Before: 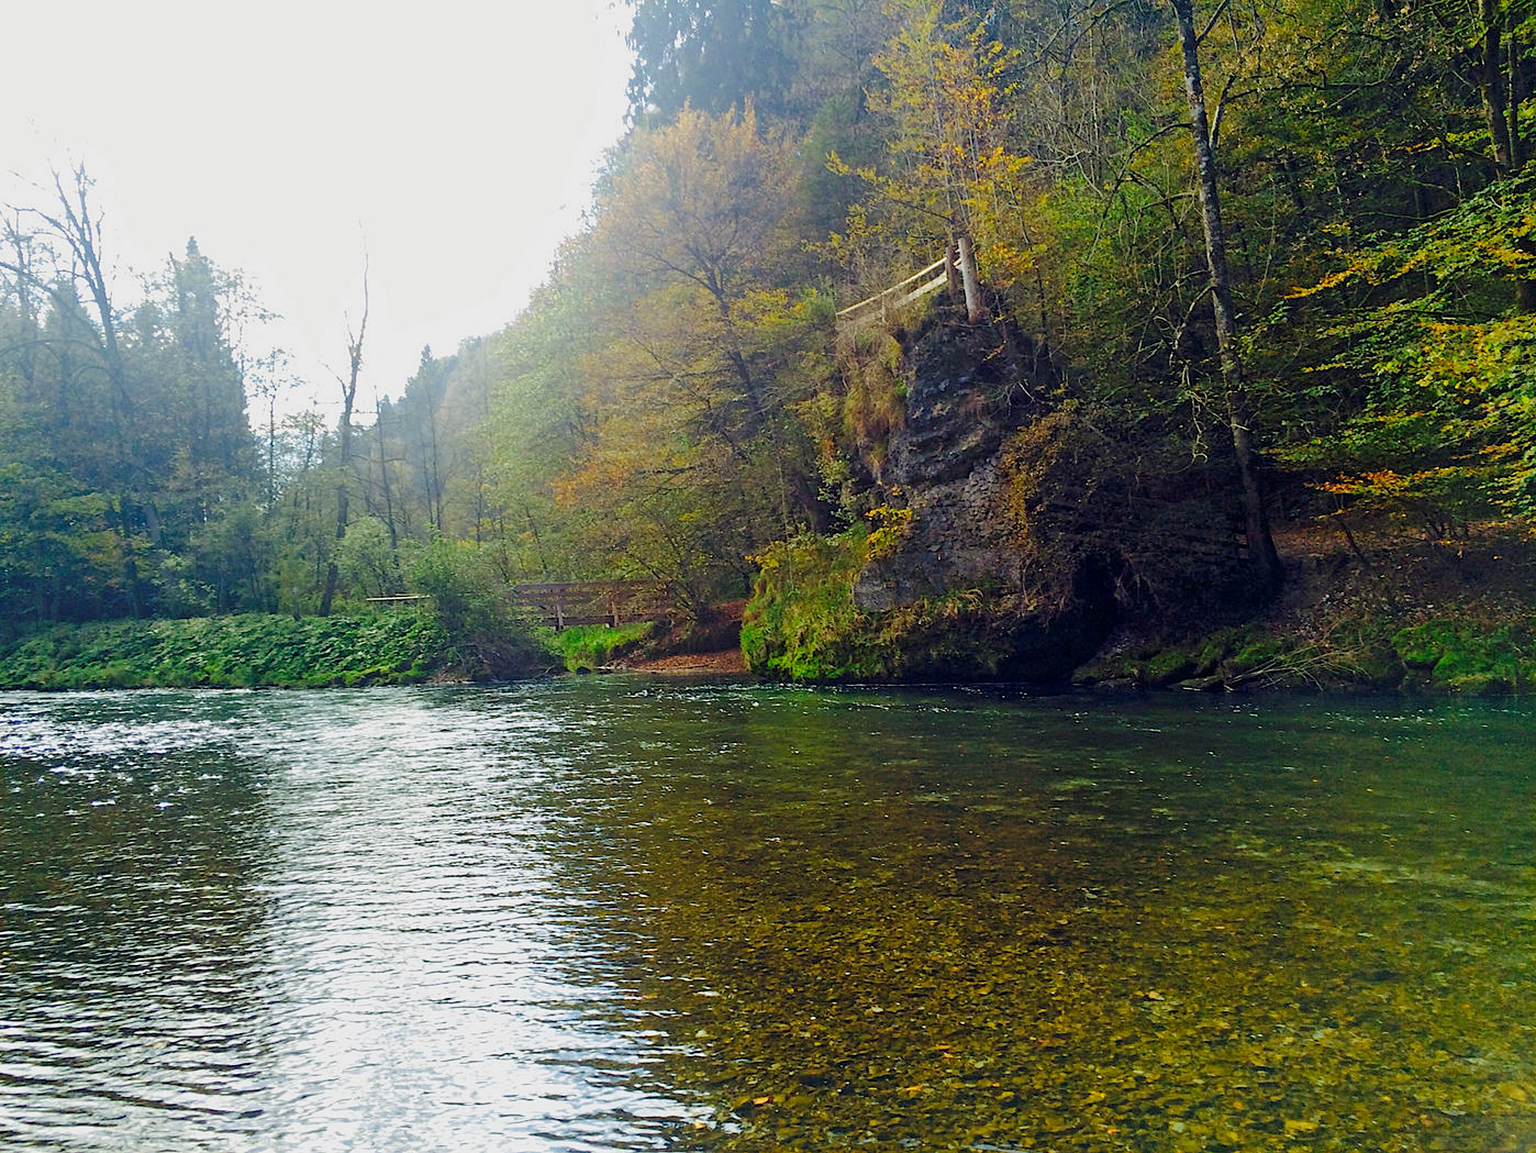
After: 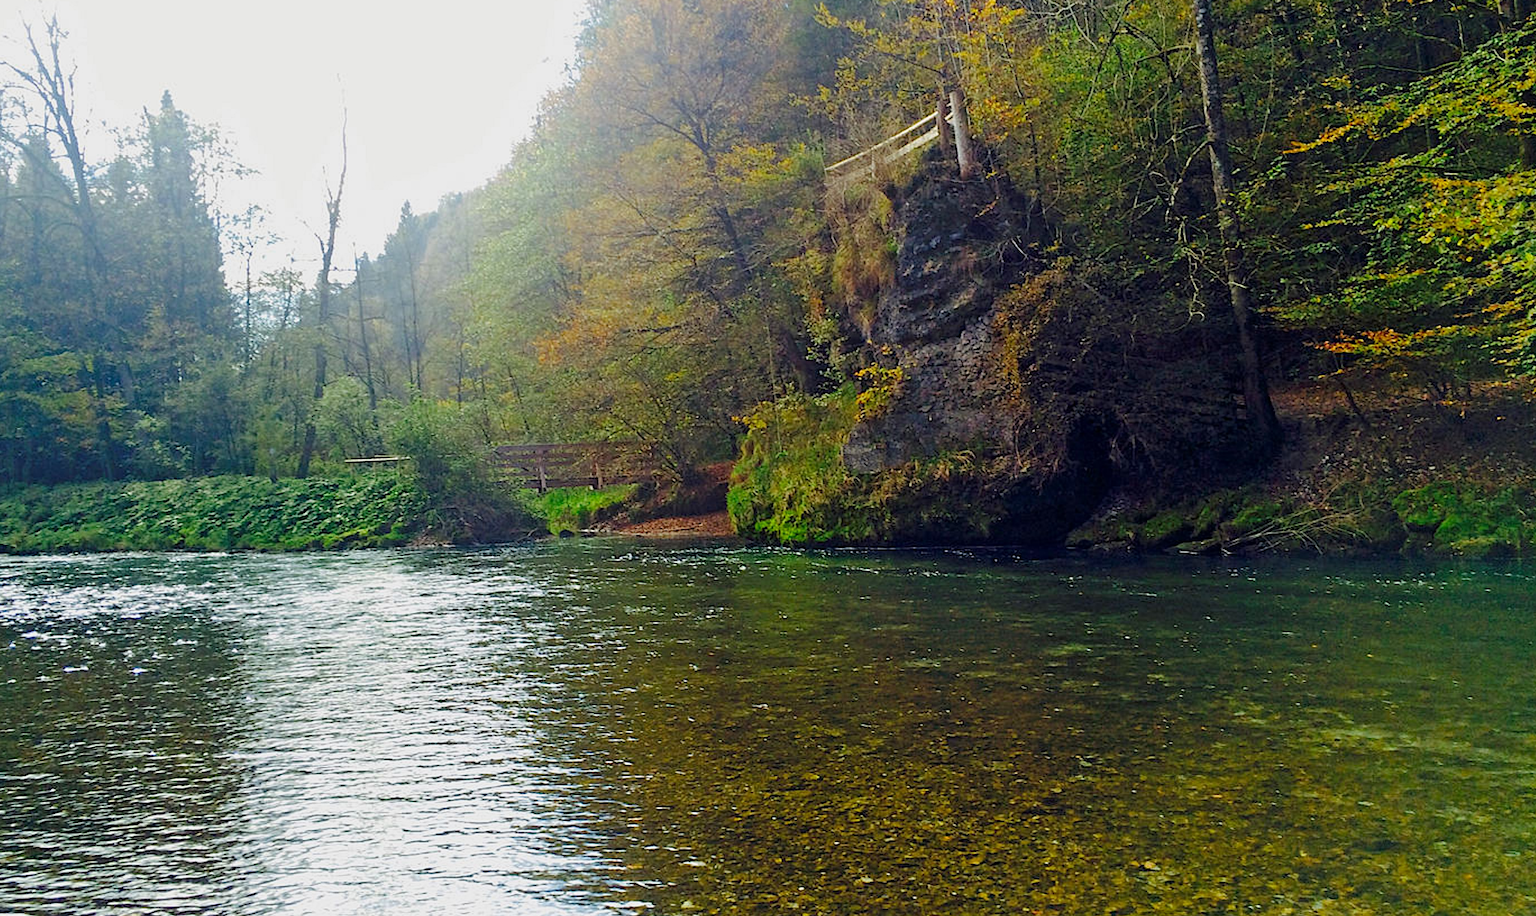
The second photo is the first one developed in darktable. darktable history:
crop and rotate: left 1.929%, top 12.902%, right 0.201%, bottom 9.273%
